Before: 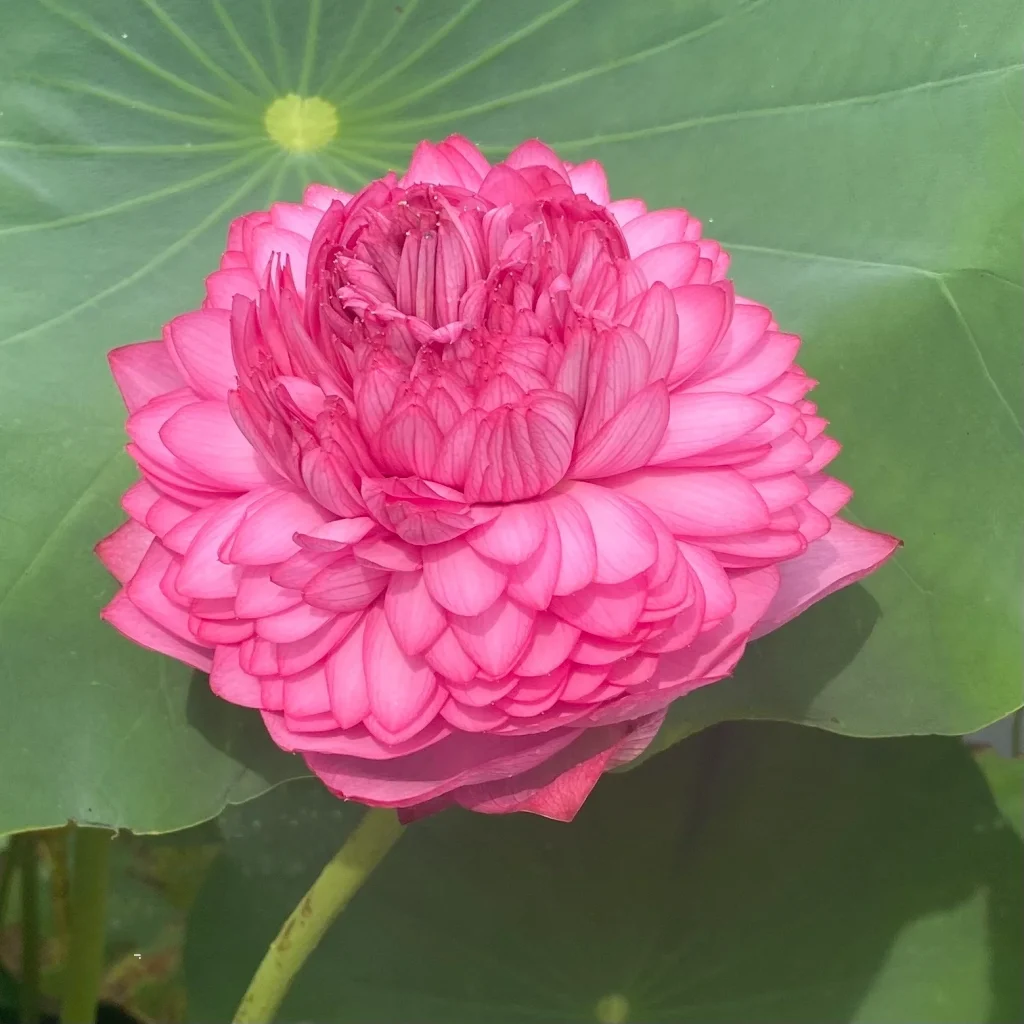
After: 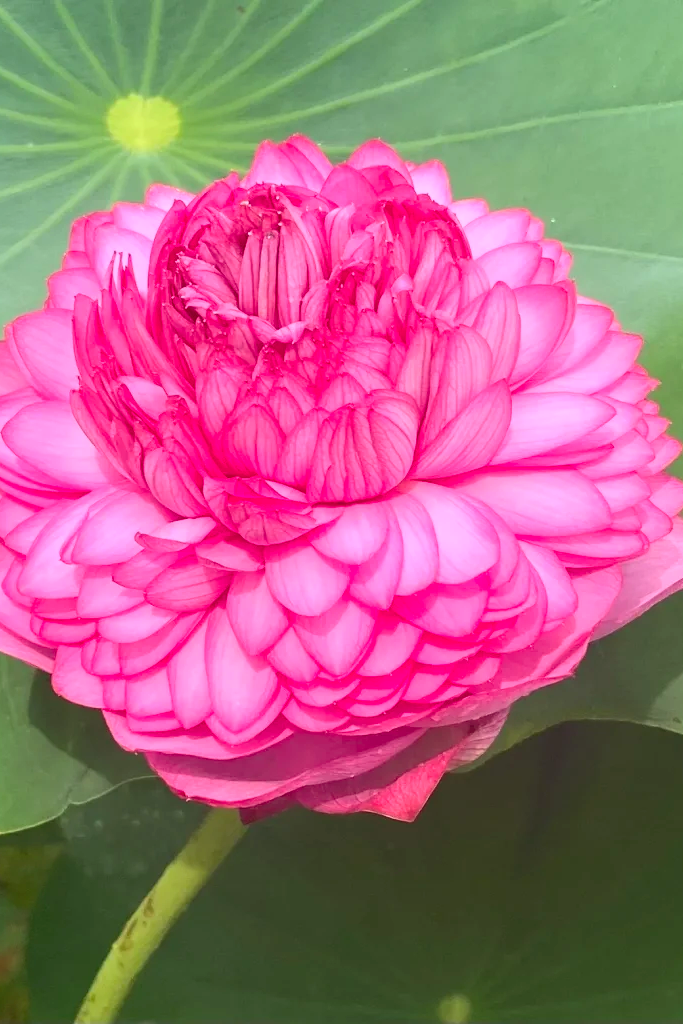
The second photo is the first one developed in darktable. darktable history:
contrast brightness saturation: contrast 0.23, brightness 0.1, saturation 0.29
crop and rotate: left 15.446%, right 17.836%
